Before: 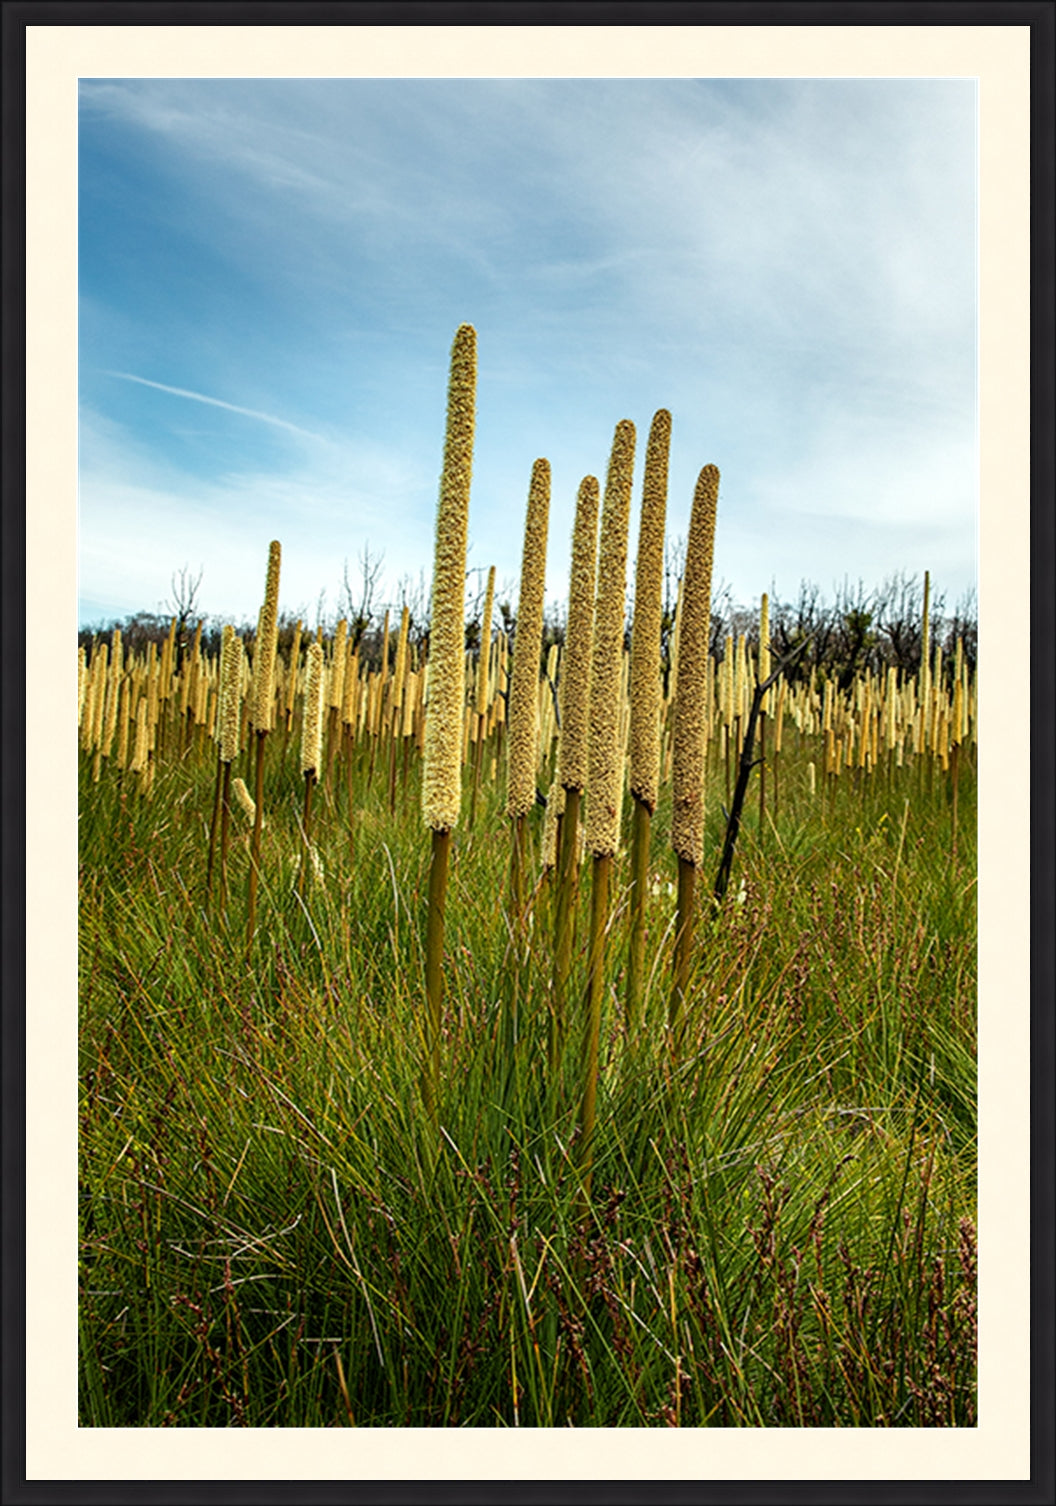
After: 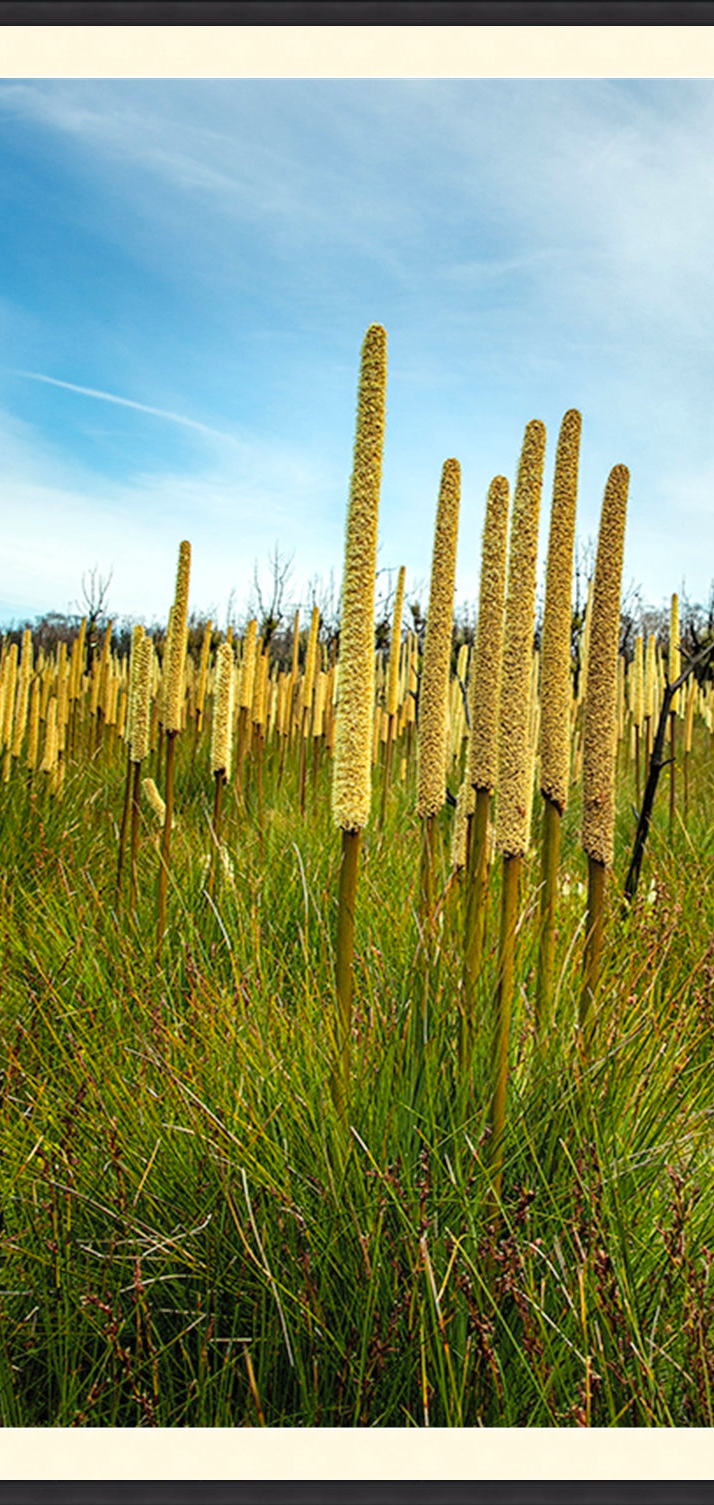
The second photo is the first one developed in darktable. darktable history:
tone equalizer: on, module defaults
contrast brightness saturation: brightness 0.093, saturation 0.191
crop and rotate: left 8.542%, right 23.83%
